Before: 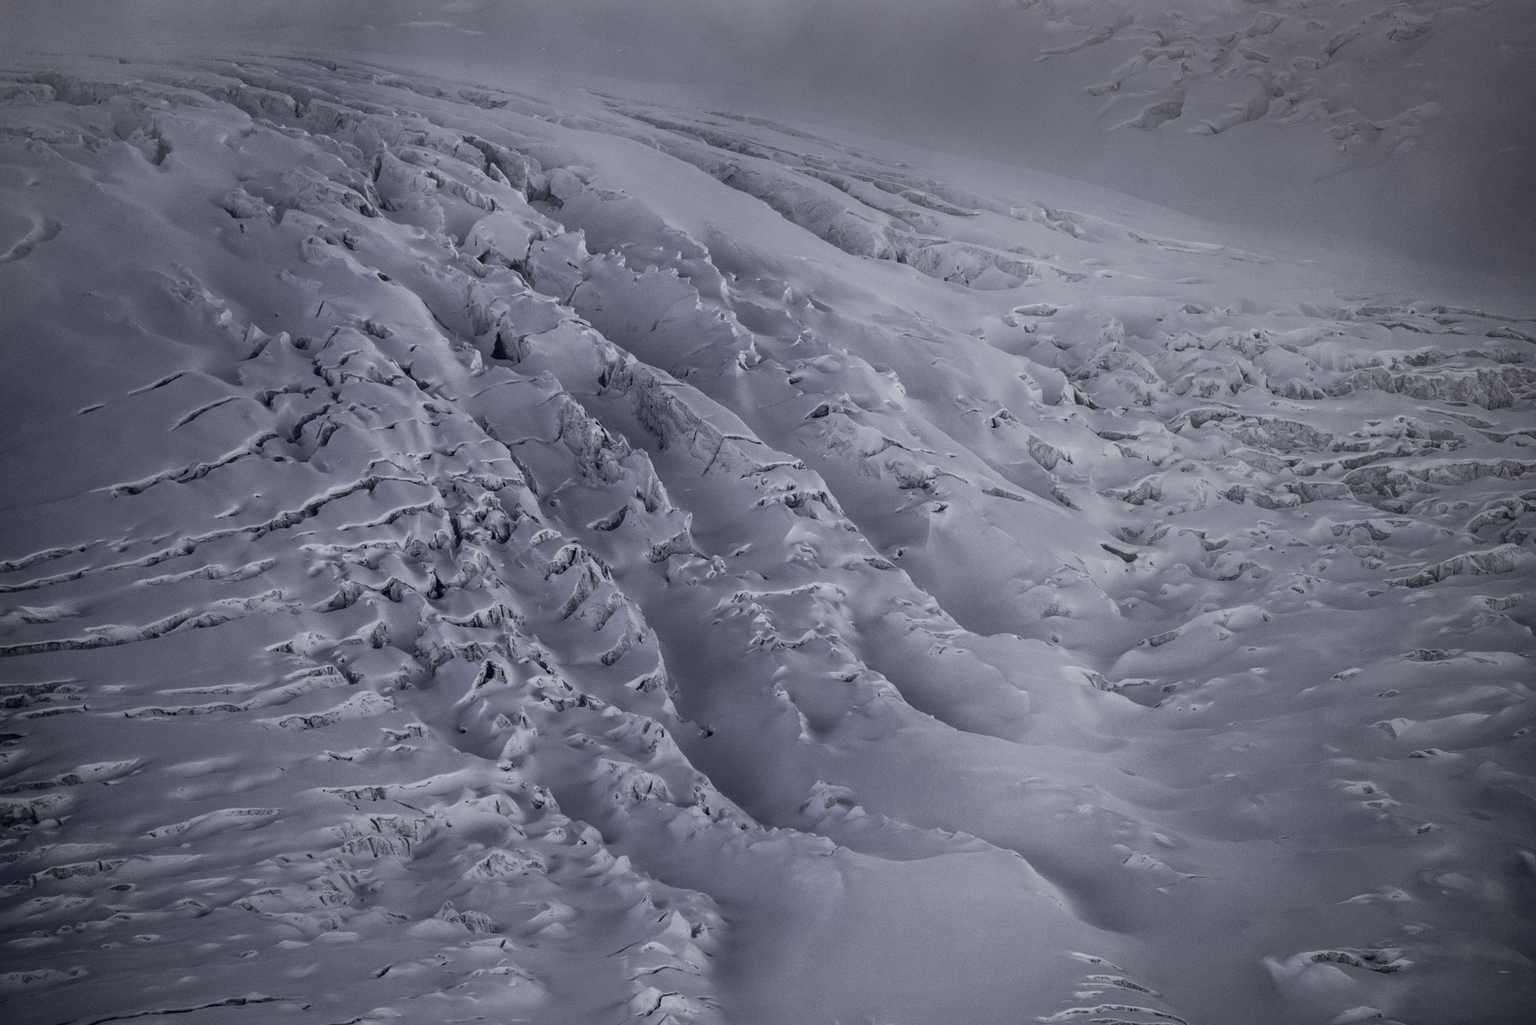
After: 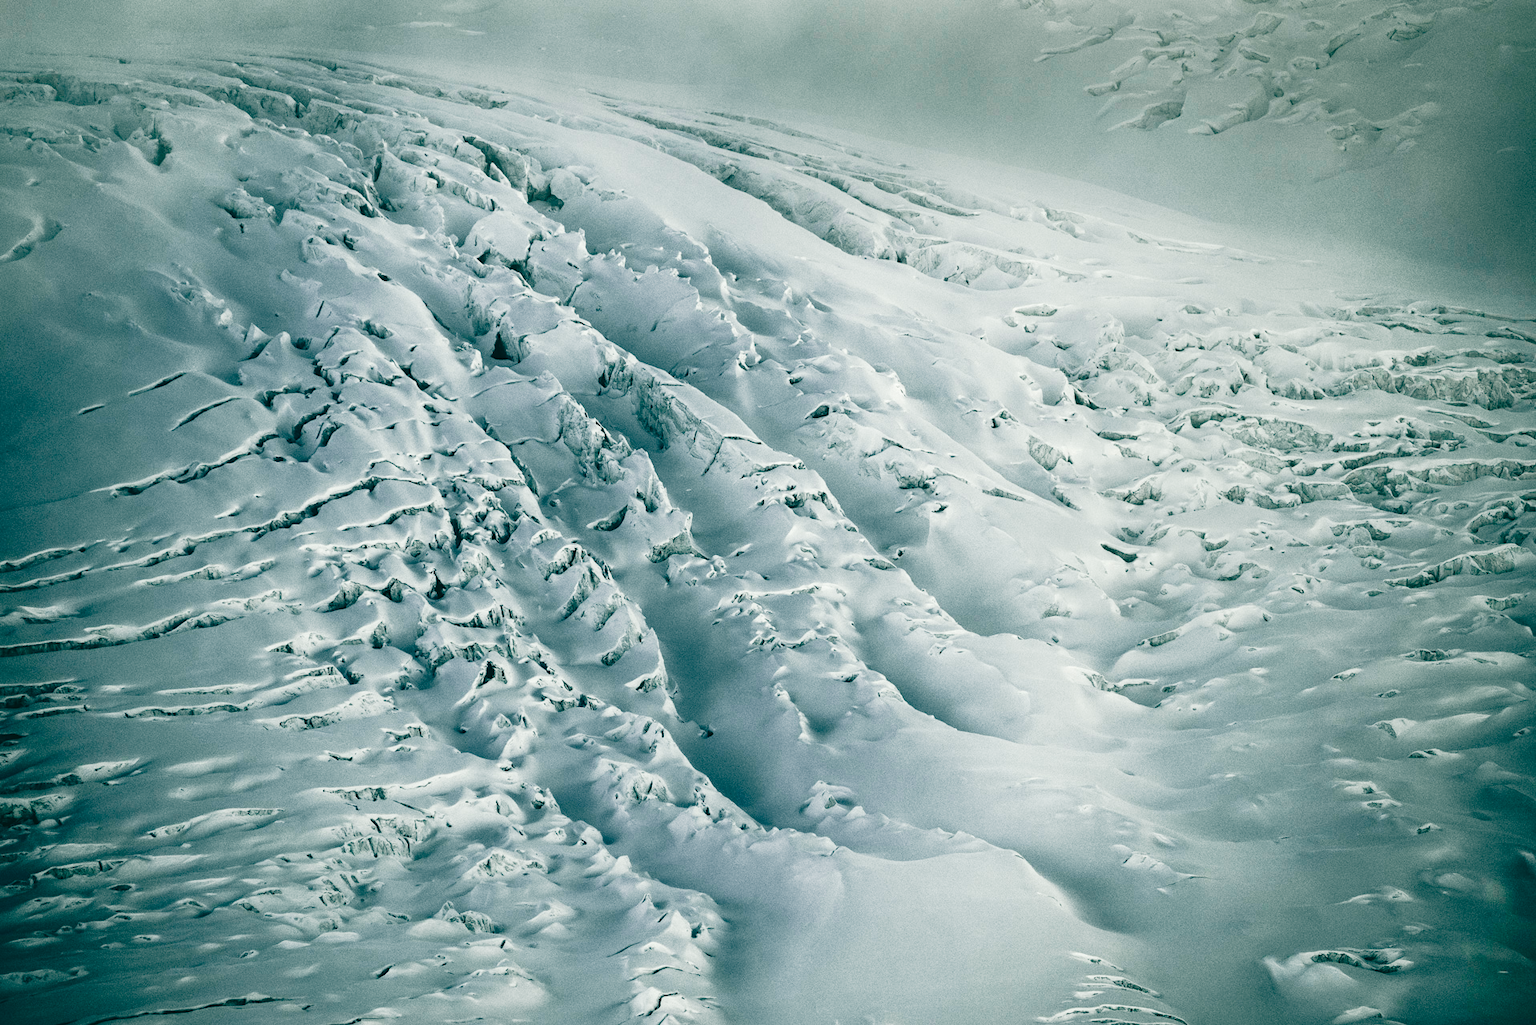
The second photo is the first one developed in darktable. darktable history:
base curve: curves: ch0 [(0, 0) (0.007, 0.004) (0.027, 0.03) (0.046, 0.07) (0.207, 0.54) (0.442, 0.872) (0.673, 0.972) (1, 1)], preserve colors none
color balance: lift [1.005, 0.99, 1.007, 1.01], gamma [1, 1.034, 1.032, 0.966], gain [0.873, 1.055, 1.067, 0.933]
levels: levels [0, 0.492, 0.984]
